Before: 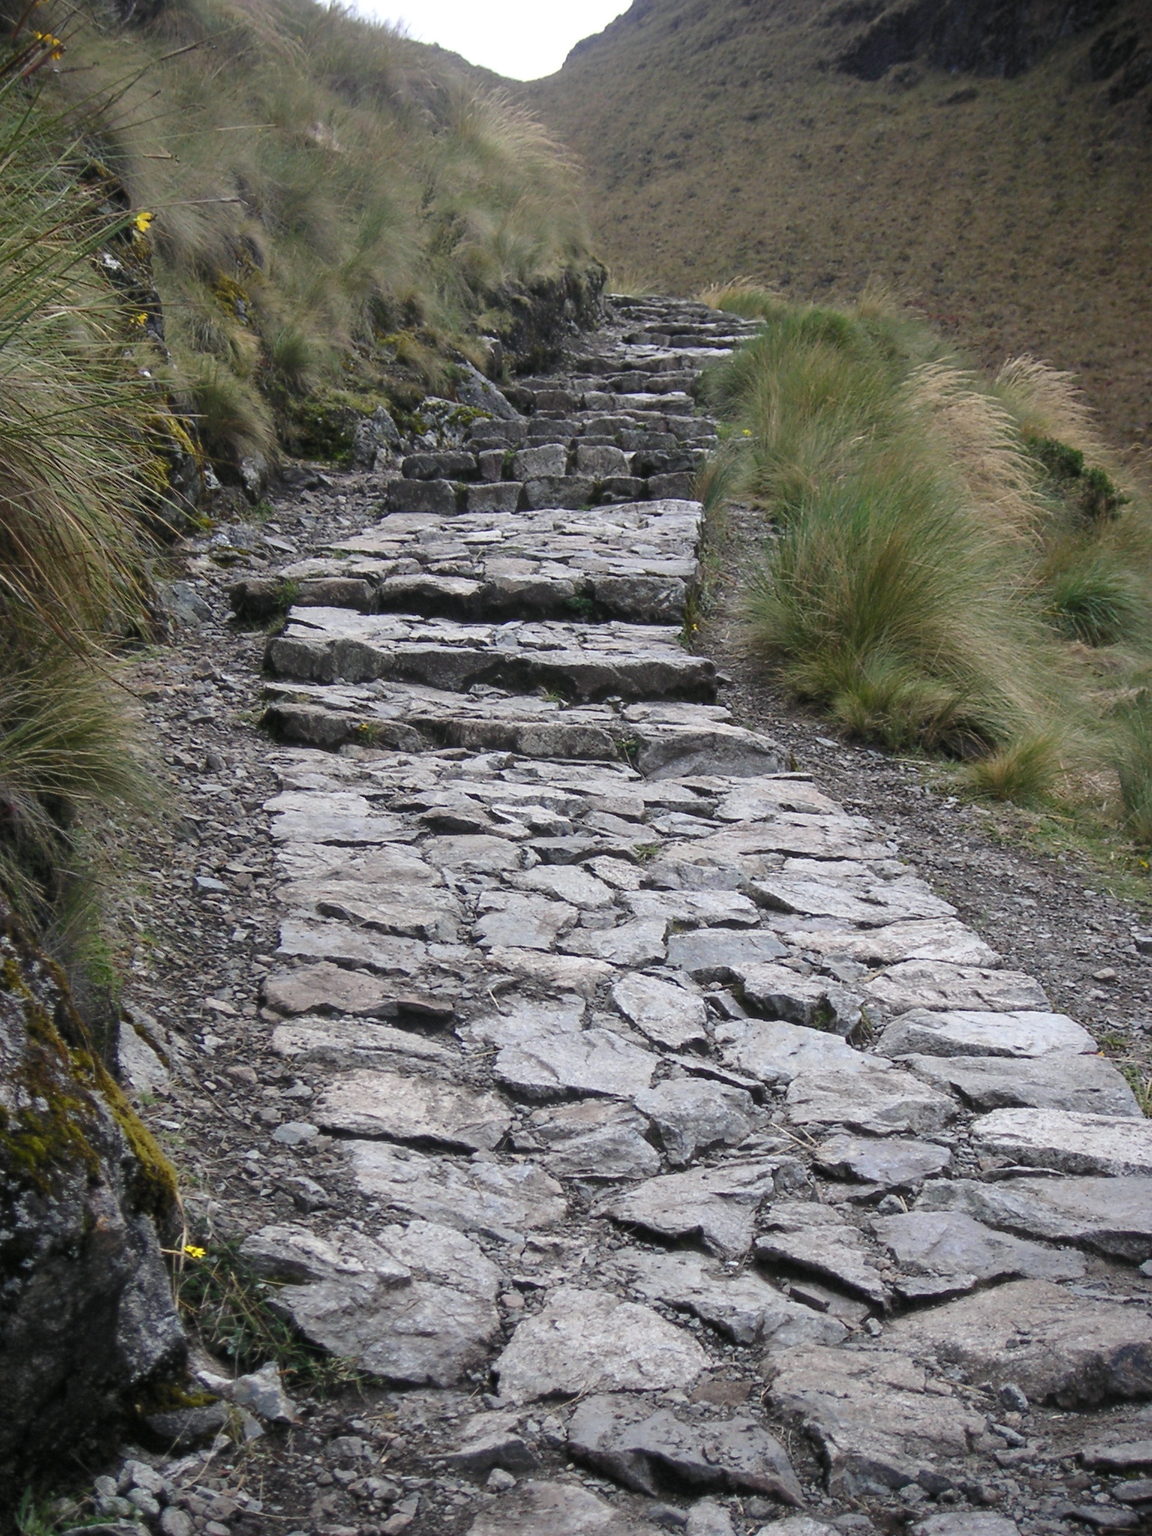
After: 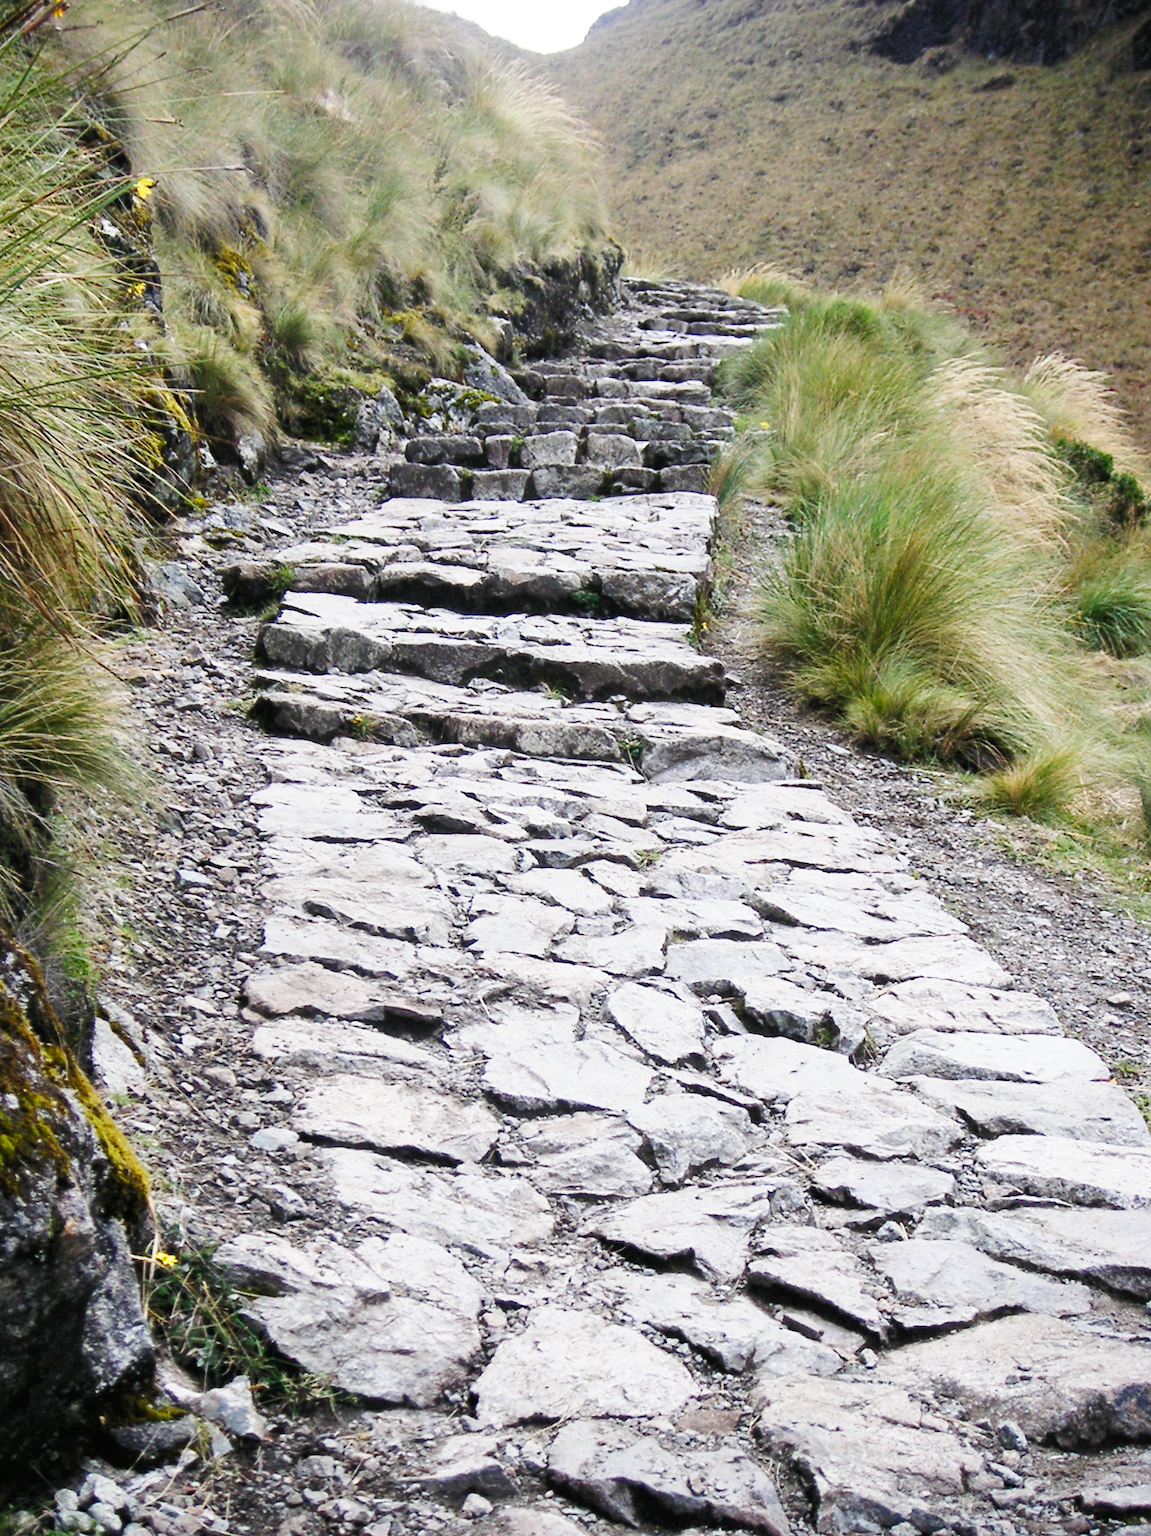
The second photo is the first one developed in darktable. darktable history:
base curve: curves: ch0 [(0, 0) (0, 0.001) (0.001, 0.001) (0.004, 0.002) (0.007, 0.004) (0.015, 0.013) (0.033, 0.045) (0.052, 0.096) (0.075, 0.17) (0.099, 0.241) (0.163, 0.42) (0.219, 0.55) (0.259, 0.616) (0.327, 0.722) (0.365, 0.765) (0.522, 0.873) (0.547, 0.881) (0.689, 0.919) (0.826, 0.952) (1, 1)], preserve colors none
crop and rotate: angle -1.69°
